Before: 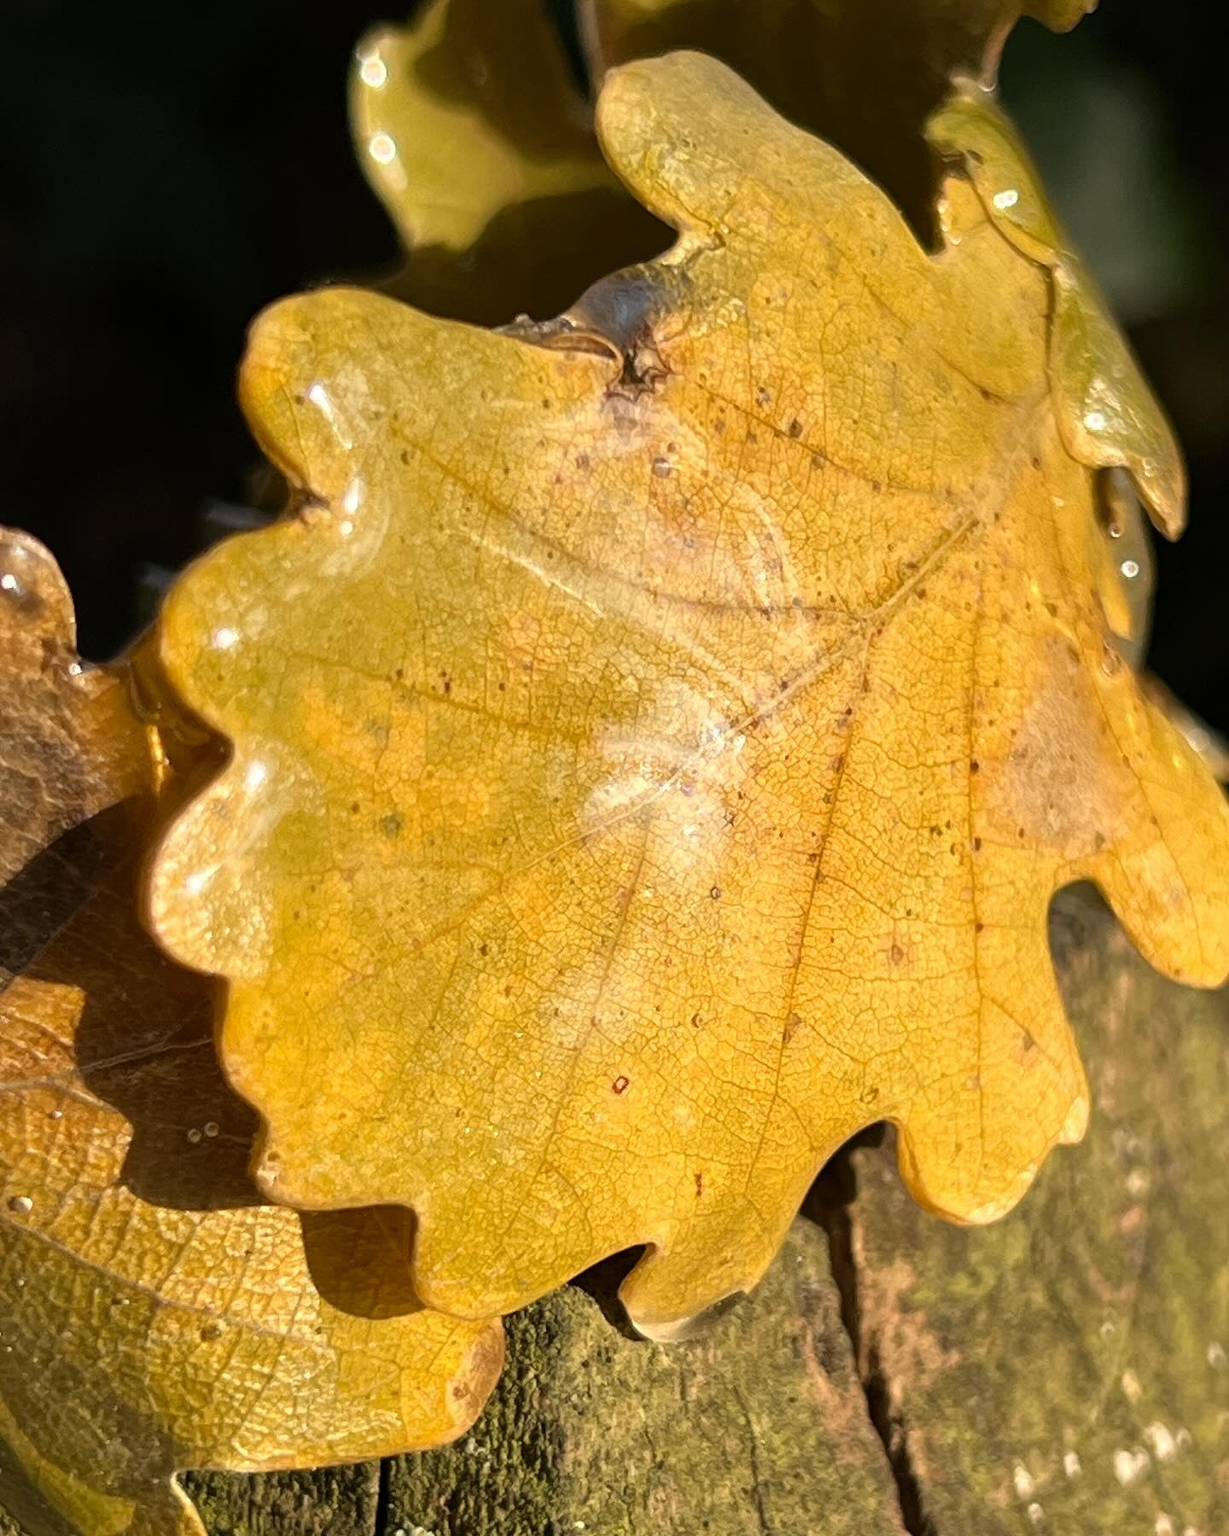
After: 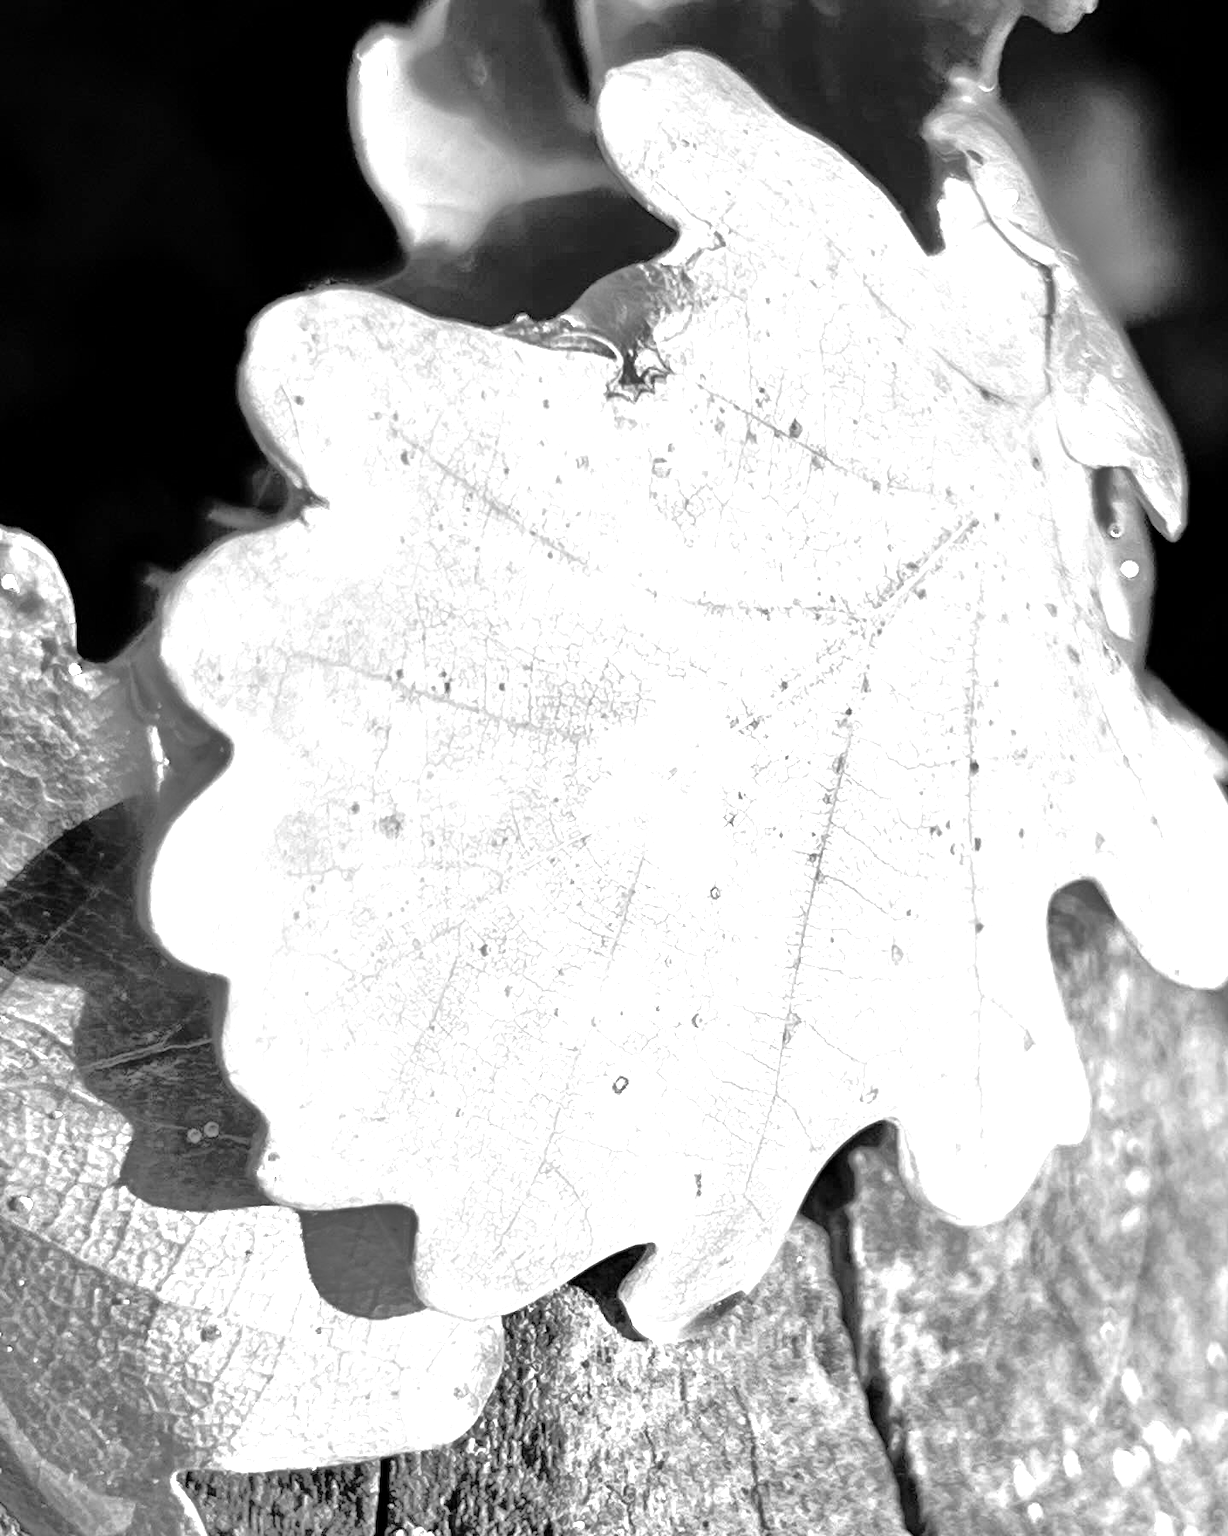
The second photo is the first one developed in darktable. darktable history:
levels: levels [0.012, 0.367, 0.697]
monochrome: on, module defaults
tone equalizer: -8 EV -0.528 EV, -7 EV -0.319 EV, -6 EV -0.083 EV, -5 EV 0.413 EV, -4 EV 0.985 EV, -3 EV 0.791 EV, -2 EV -0.01 EV, -1 EV 0.14 EV, +0 EV -0.012 EV, smoothing 1
